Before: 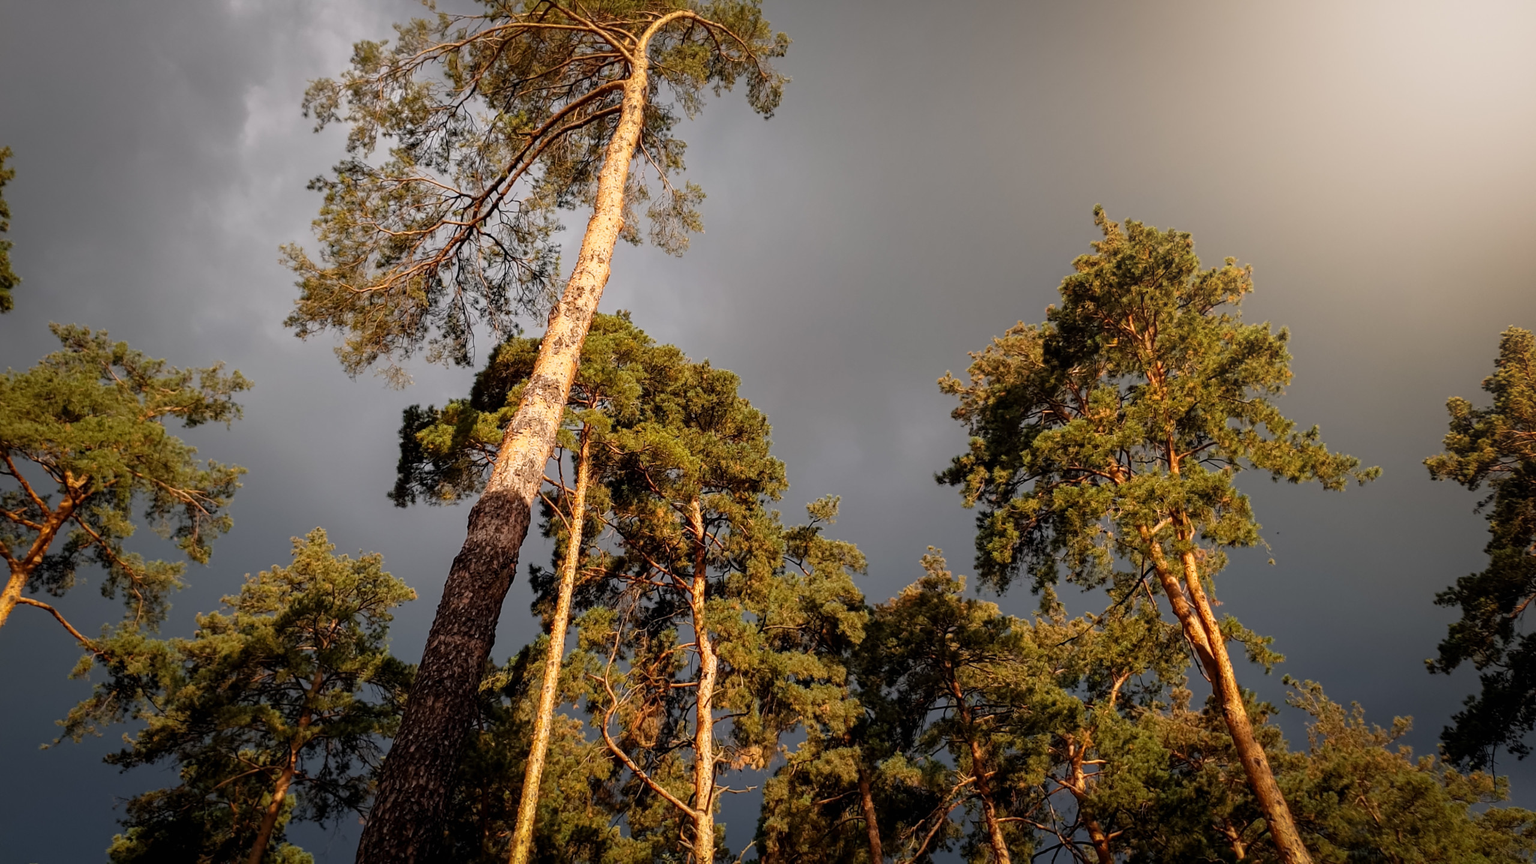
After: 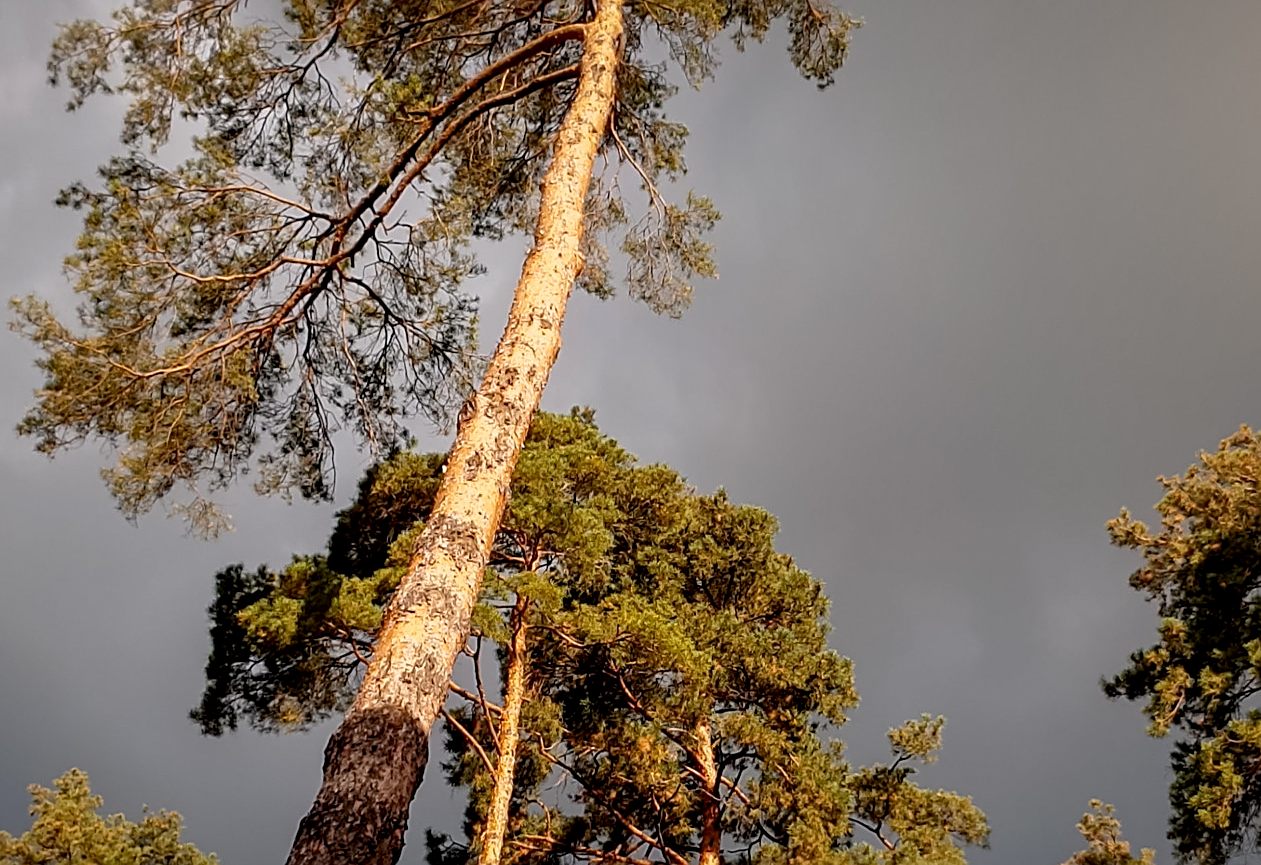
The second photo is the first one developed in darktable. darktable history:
crop: left 17.835%, top 7.675%, right 32.881%, bottom 32.213%
sharpen: on, module defaults
exposure: black level correction 0.005, exposure 0.001 EV, compensate highlight preservation false
